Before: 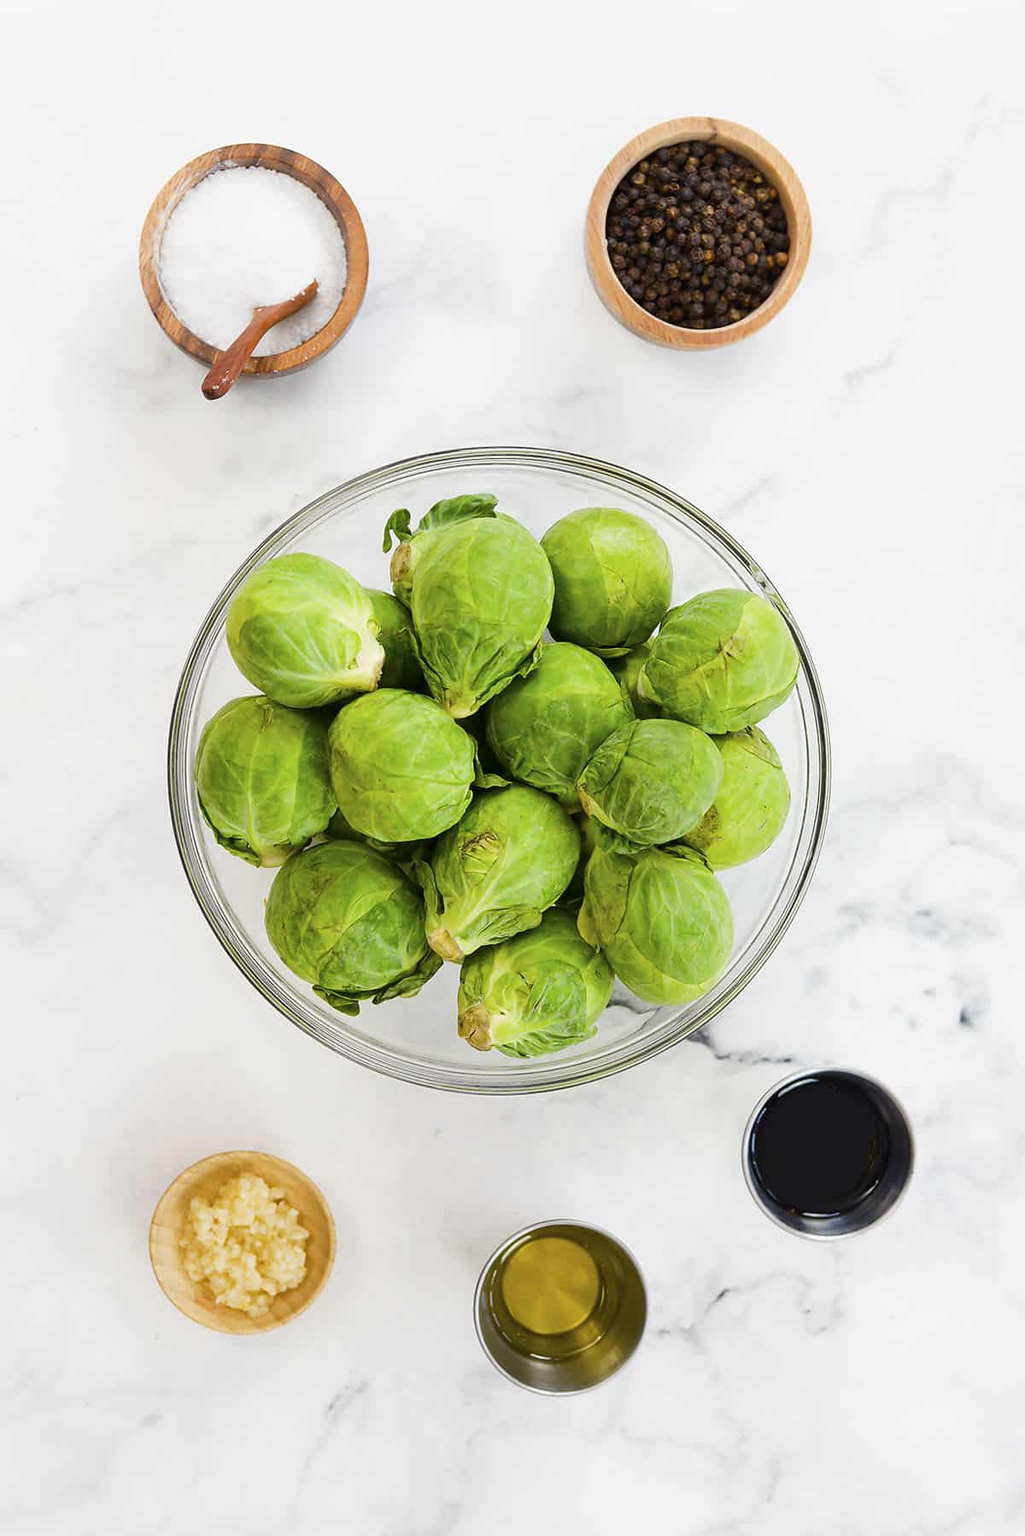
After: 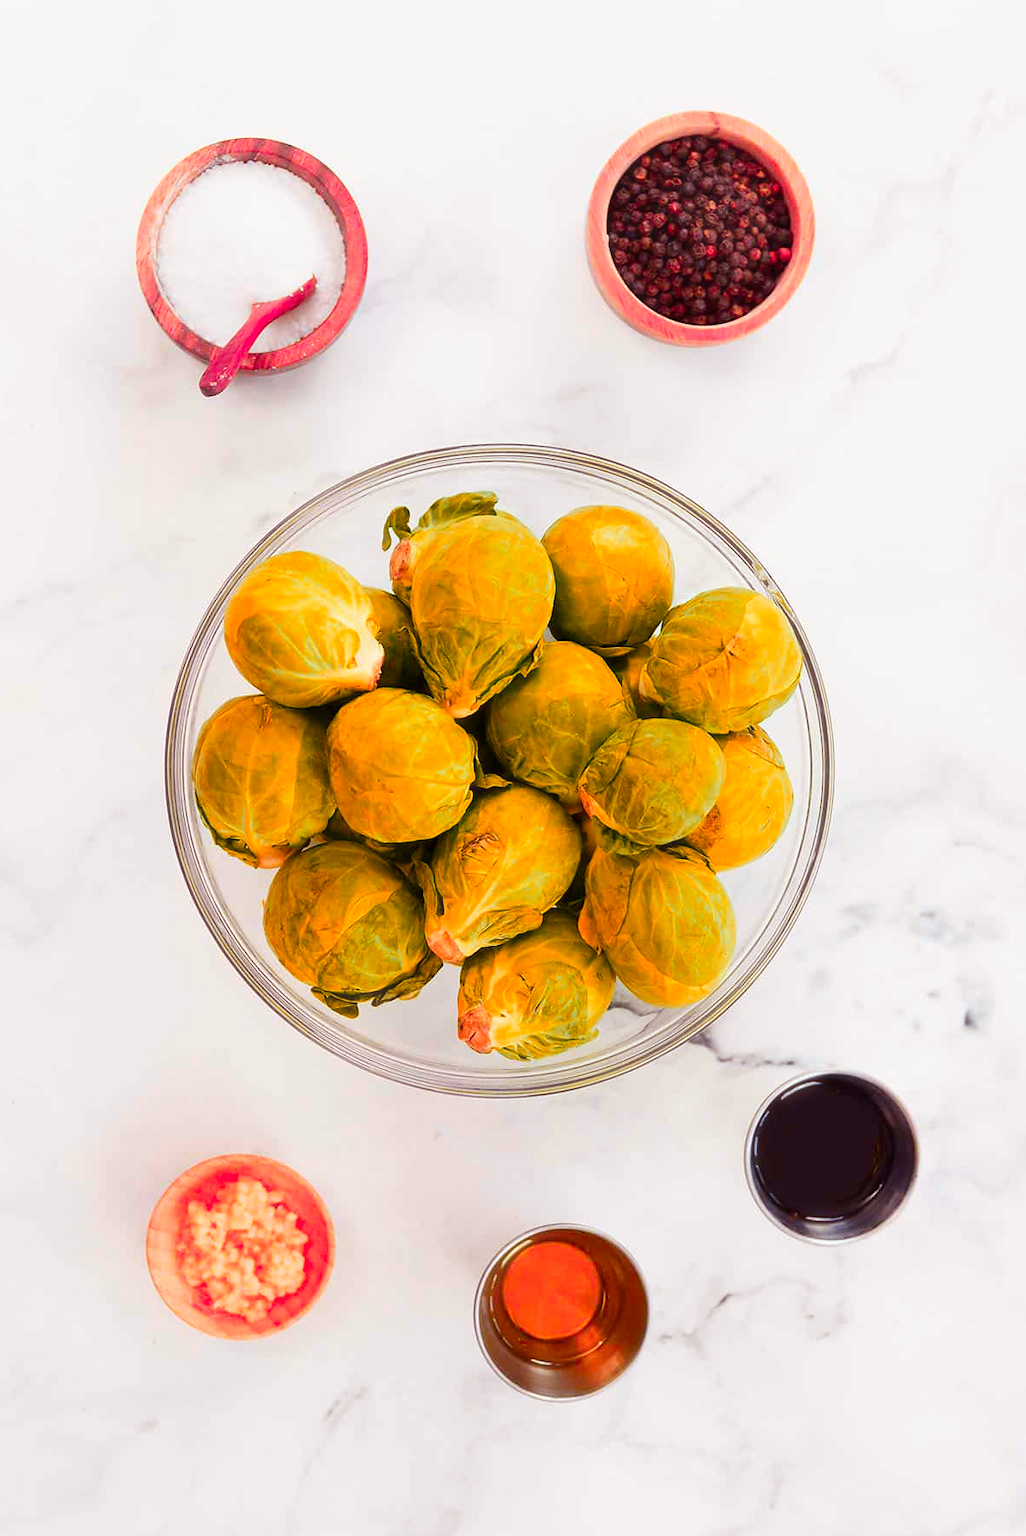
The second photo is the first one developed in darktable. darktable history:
haze removal: strength -0.1, adaptive false
crop: left 0.434%, top 0.485%, right 0.244%, bottom 0.386%
rgb levels: mode RGB, independent channels, levels [[0, 0.474, 1], [0, 0.5, 1], [0, 0.5, 1]]
color zones: curves: ch1 [(0.24, 0.634) (0.75, 0.5)]; ch2 [(0.253, 0.437) (0.745, 0.491)], mix 102.12%
